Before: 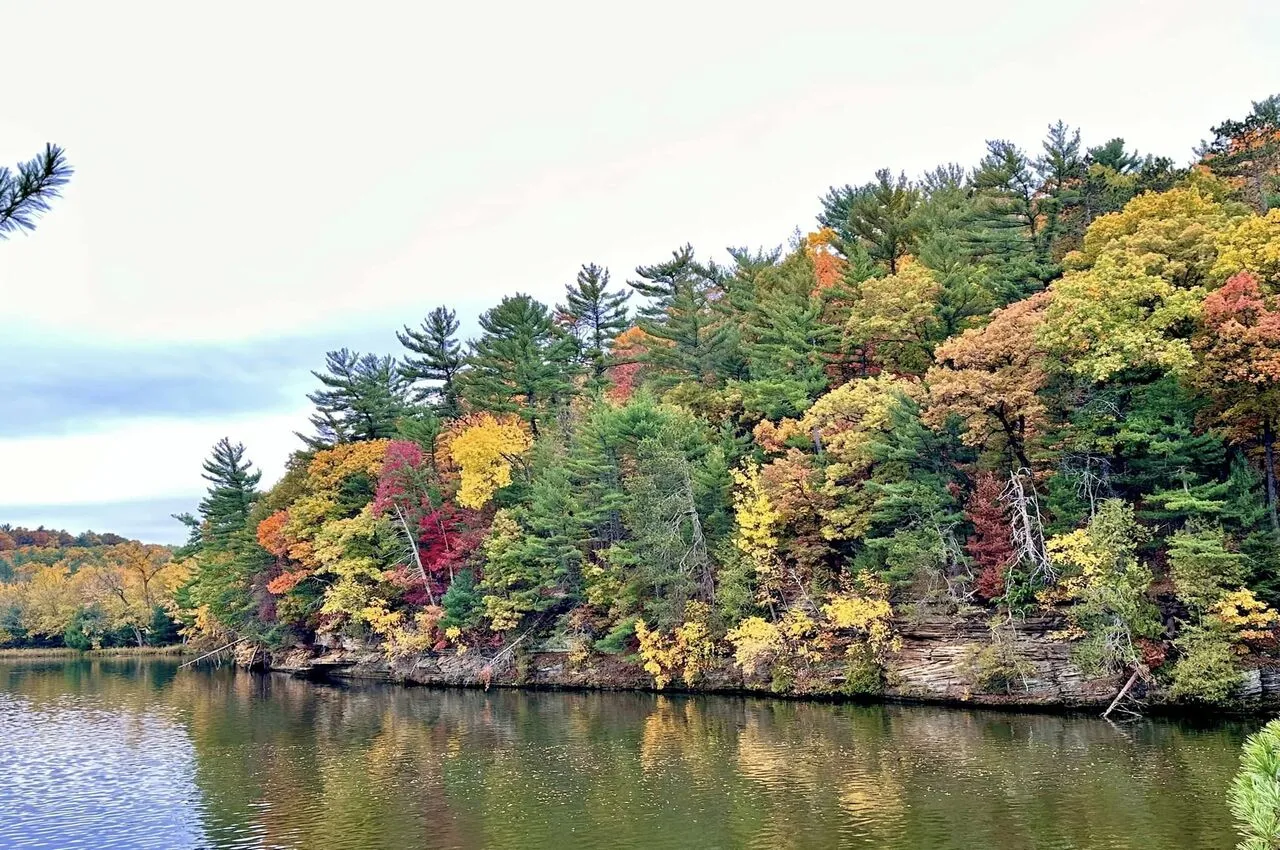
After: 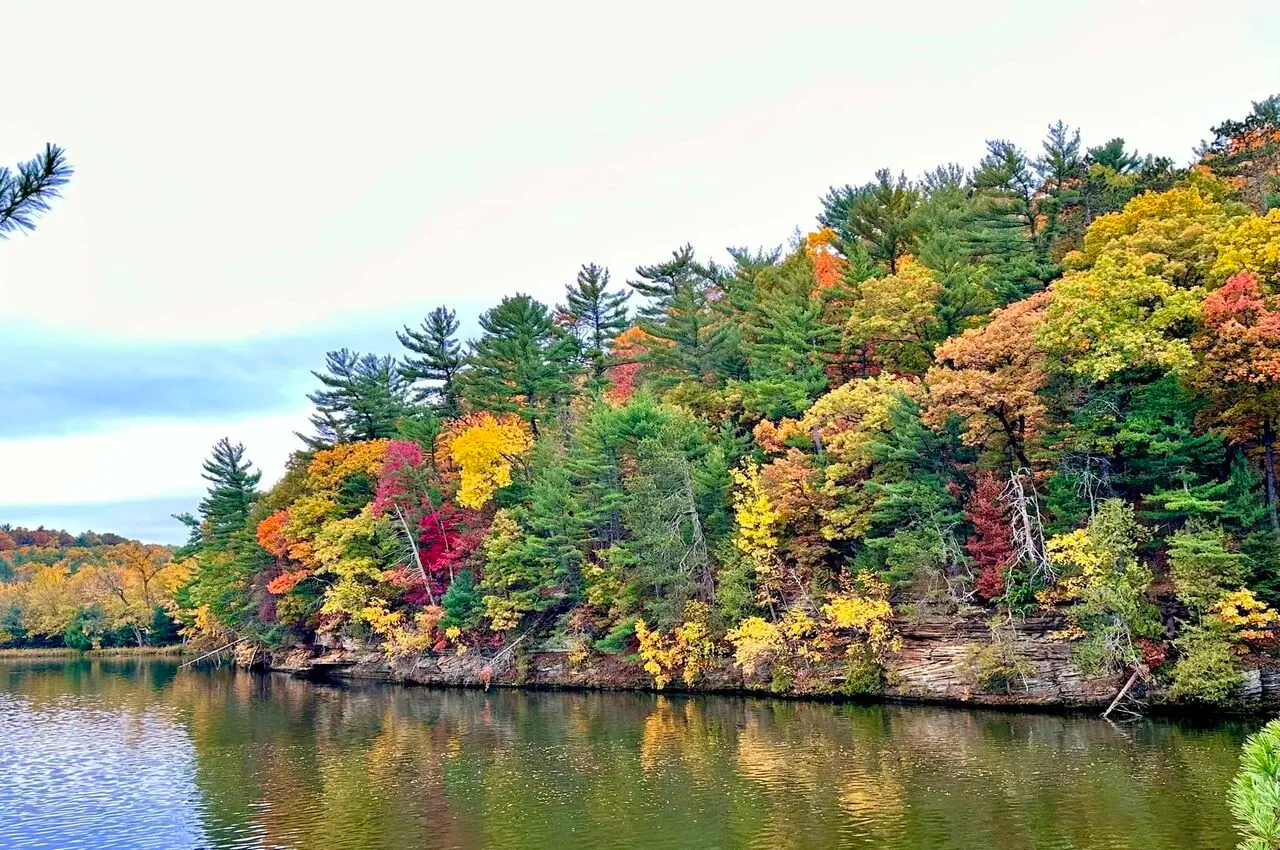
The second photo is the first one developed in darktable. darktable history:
contrast brightness saturation: contrast 0.041, saturation 0.161
